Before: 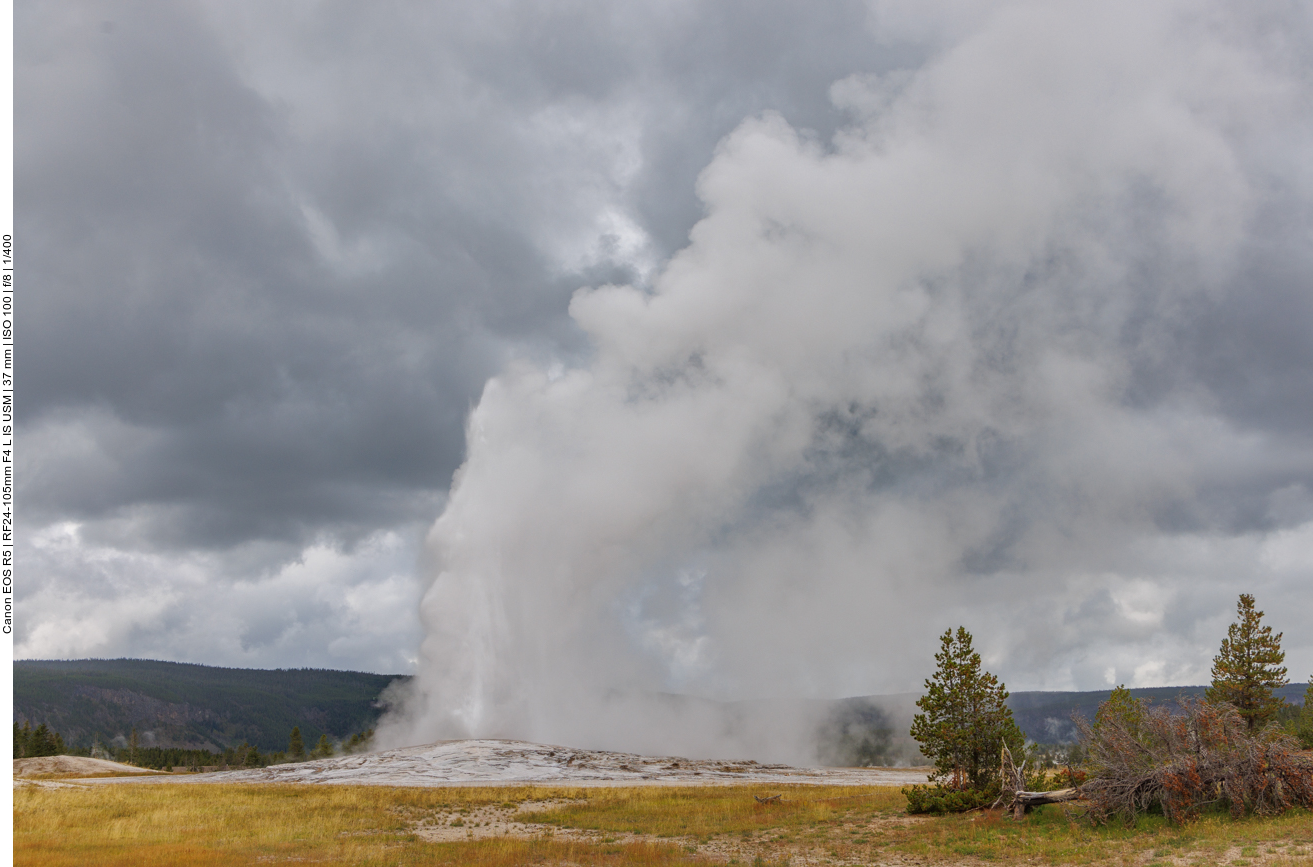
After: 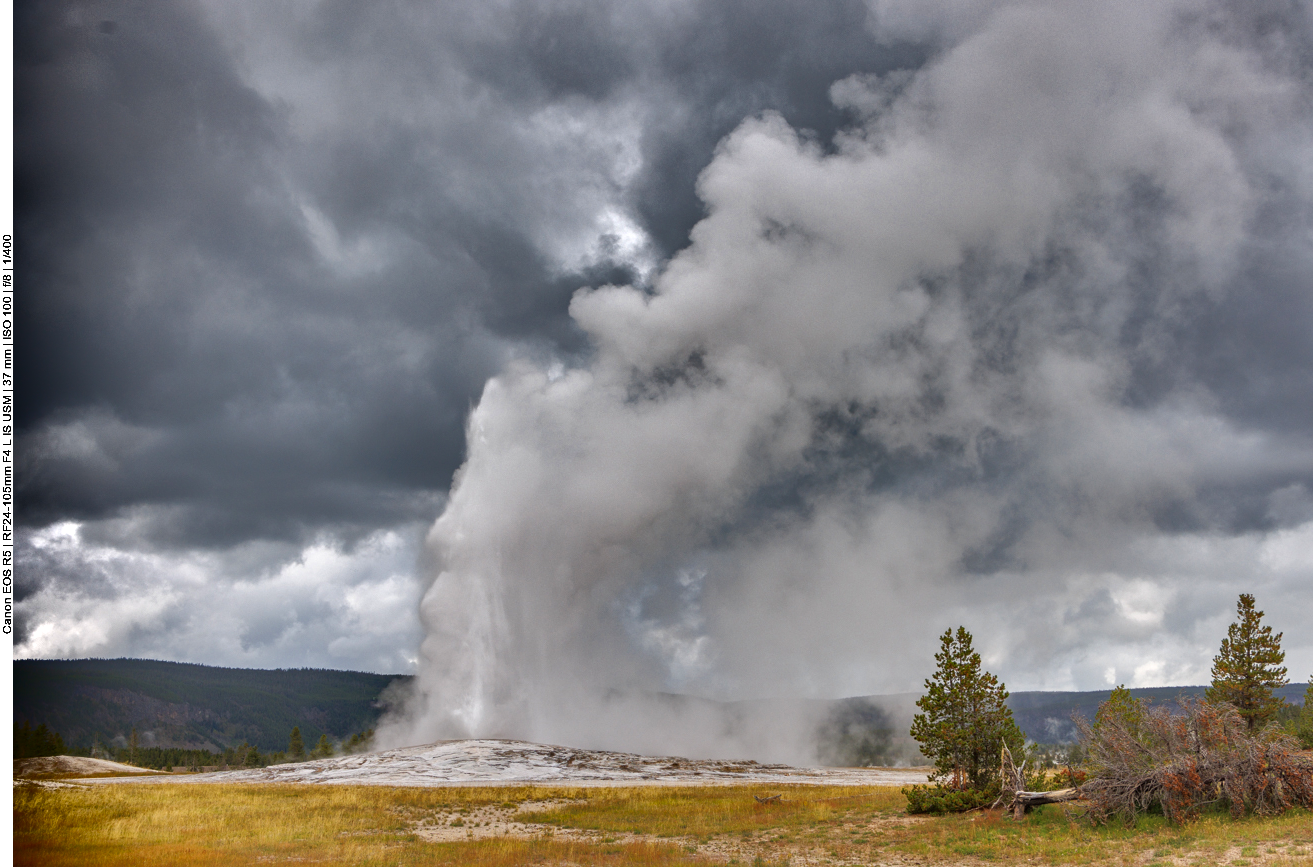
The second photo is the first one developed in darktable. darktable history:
shadows and highlights: shadows 20.91, highlights -82.73, soften with gaussian
exposure: black level correction 0.001, exposure 0.5 EV, compensate exposure bias true, compensate highlight preservation false
